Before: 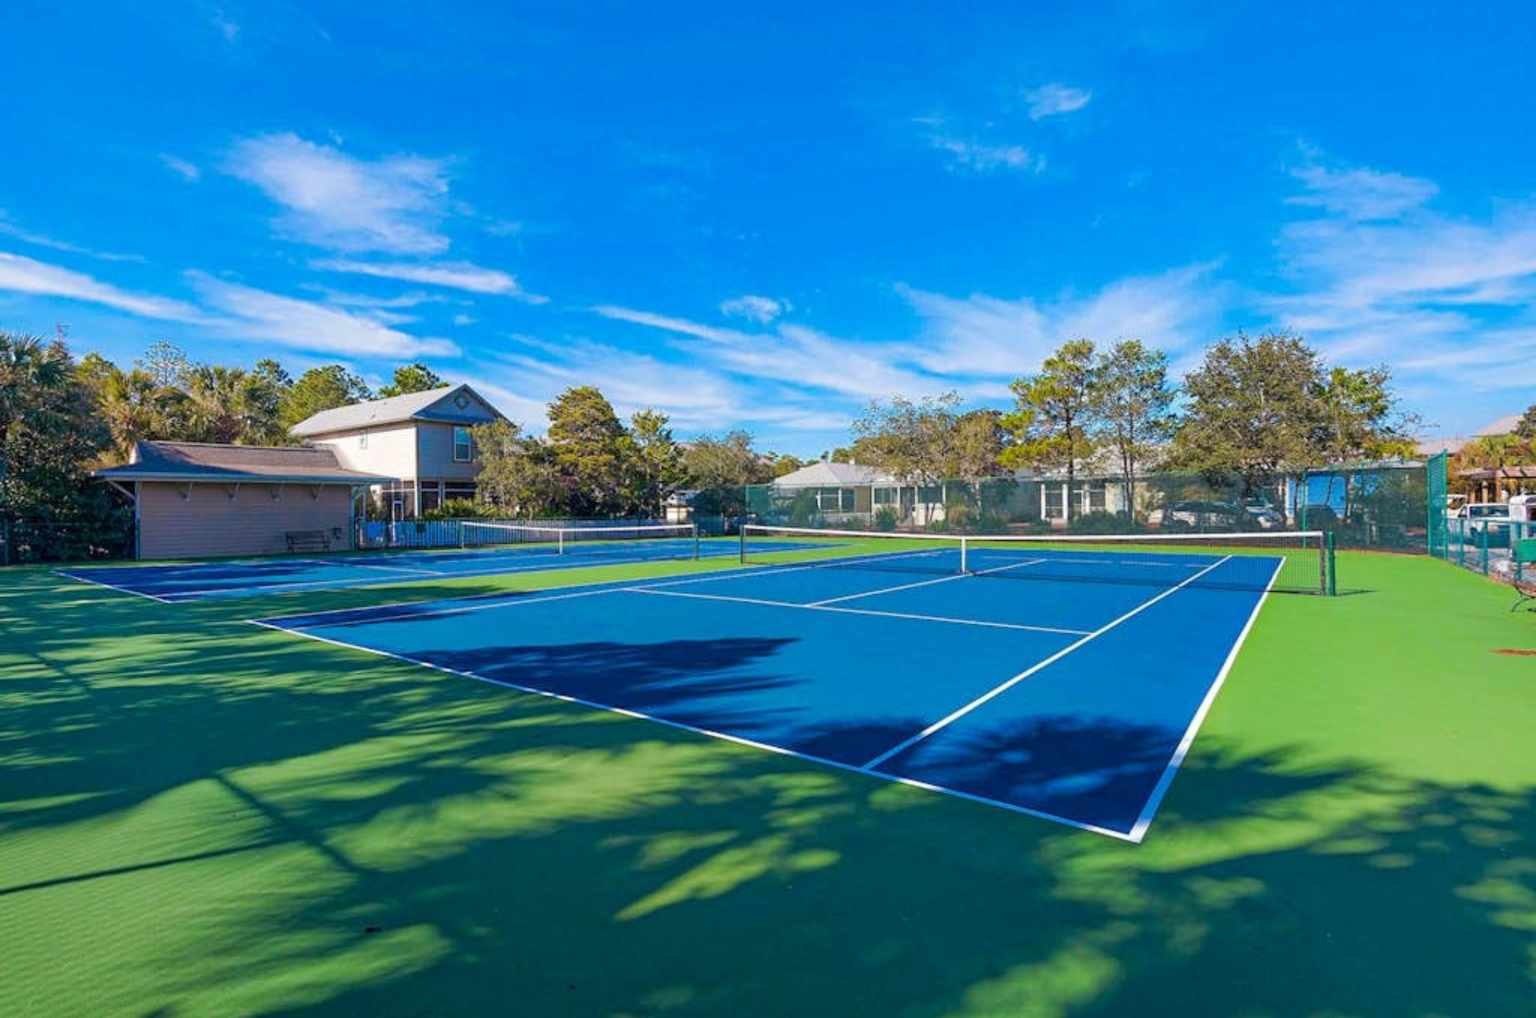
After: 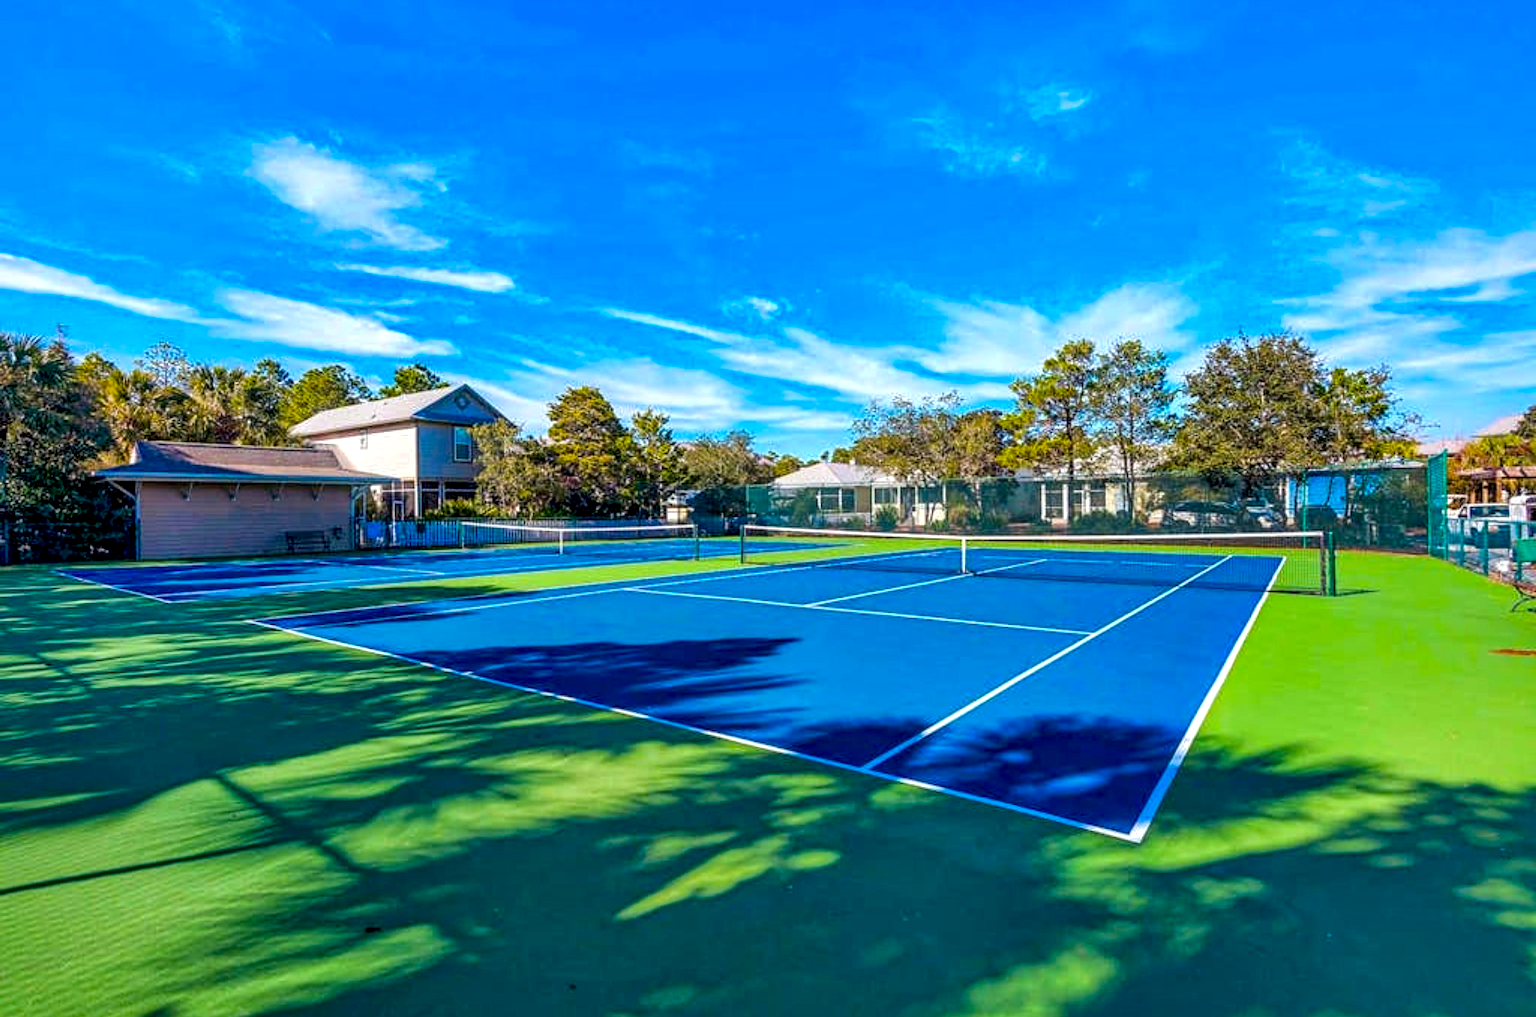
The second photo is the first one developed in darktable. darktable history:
sharpen: amount 0.2
shadows and highlights: on, module defaults
color balance rgb: linear chroma grading › global chroma 9.31%, global vibrance 41.49%
local contrast: highlights 12%, shadows 38%, detail 183%, midtone range 0.471
